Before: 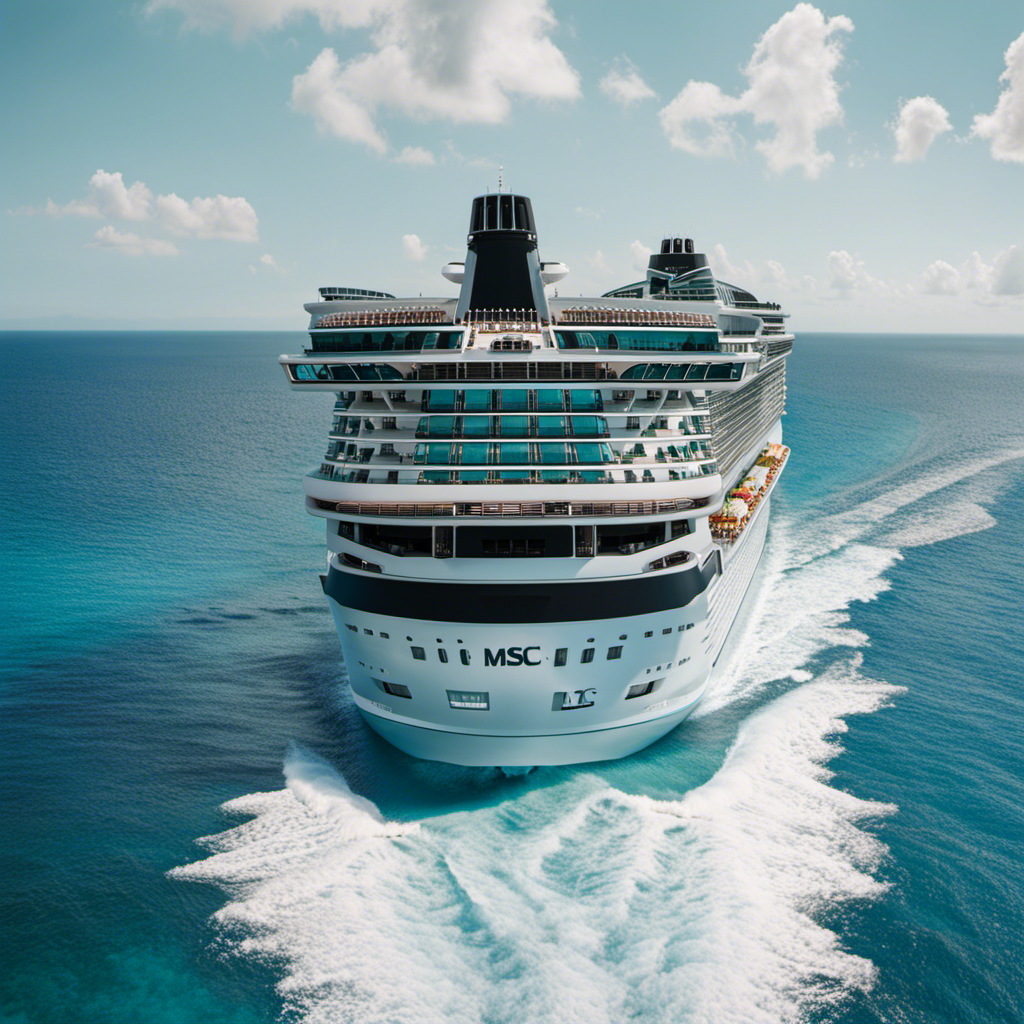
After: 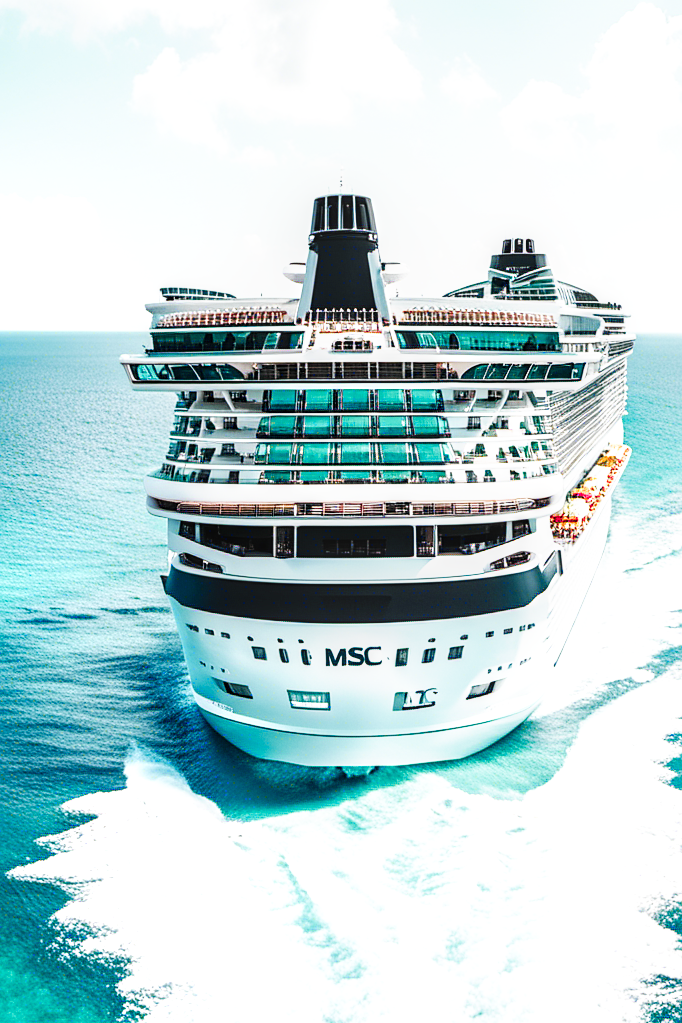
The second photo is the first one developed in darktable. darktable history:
local contrast: detail 142%
color zones: curves: ch1 [(0.29, 0.492) (0.373, 0.185) (0.509, 0.481)]; ch2 [(0.25, 0.462) (0.749, 0.457)], mix 40.67%
crop and rotate: left 15.546%, right 17.787%
base curve: curves: ch0 [(0, 0) (0.007, 0.004) (0.027, 0.03) (0.046, 0.07) (0.207, 0.54) (0.442, 0.872) (0.673, 0.972) (1, 1)], preserve colors none
sharpen: radius 1.864, amount 0.398, threshold 1.271
exposure: black level correction -0.002, exposure 0.54 EV, compensate highlight preservation false
